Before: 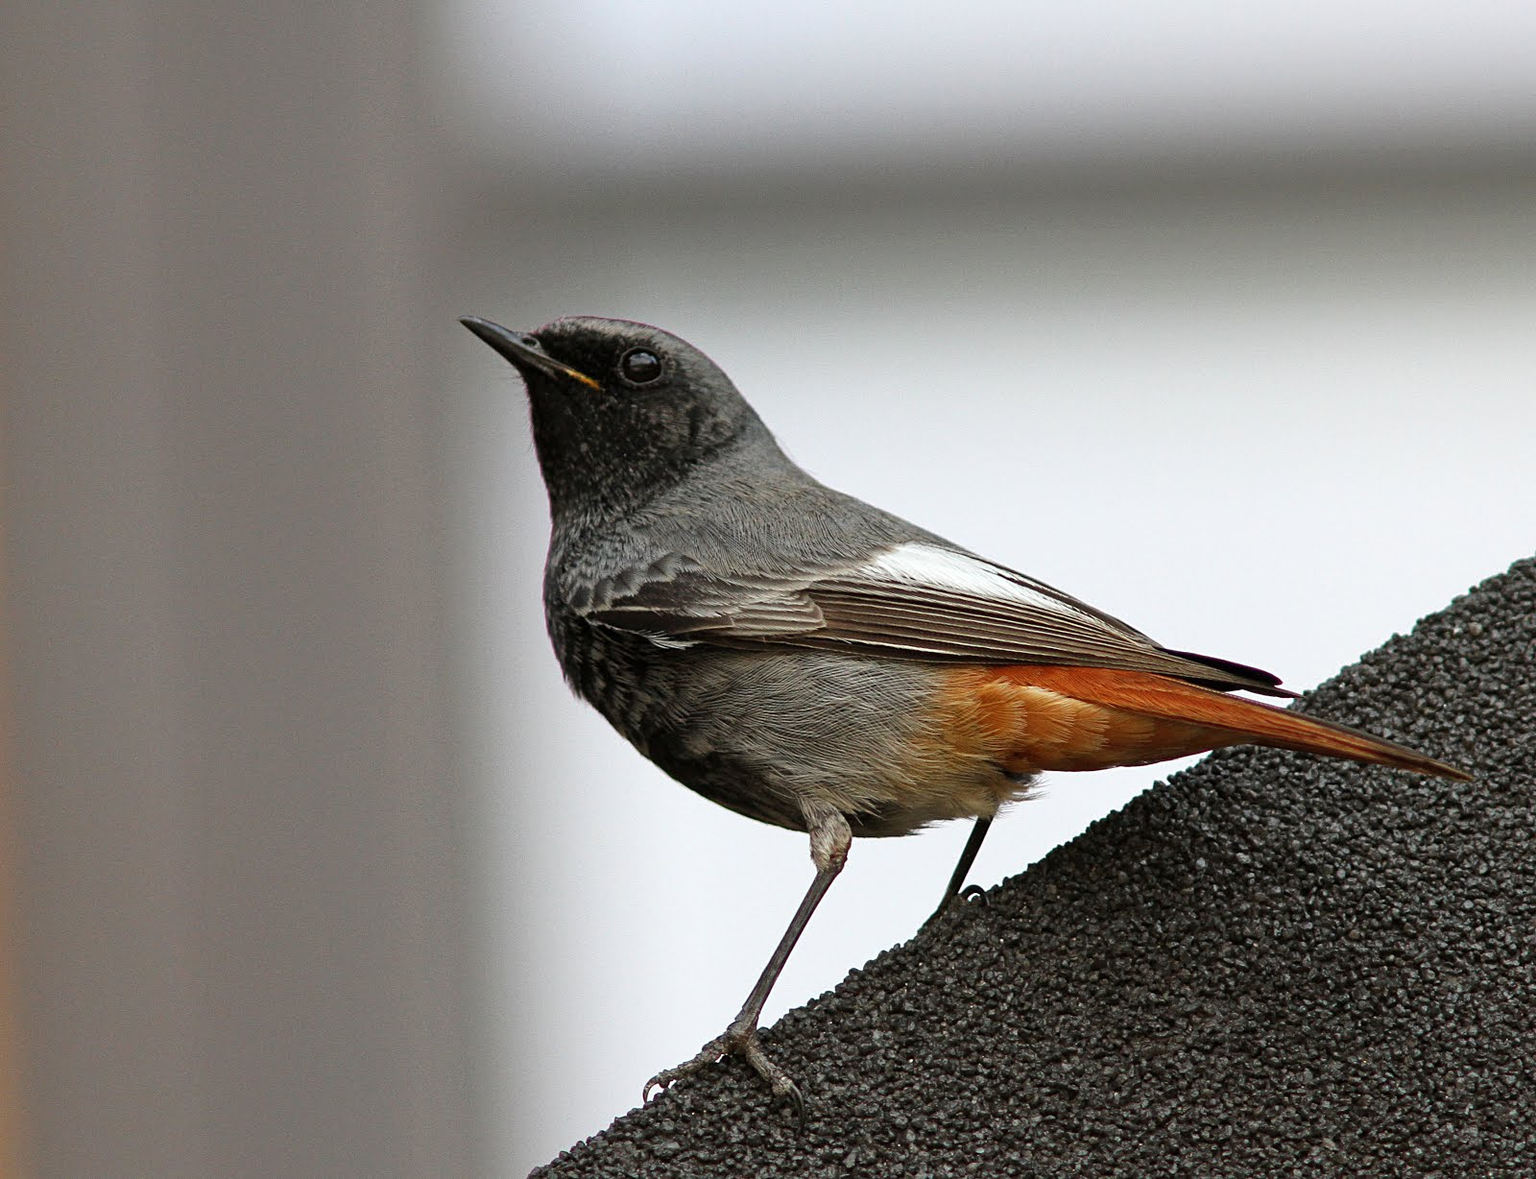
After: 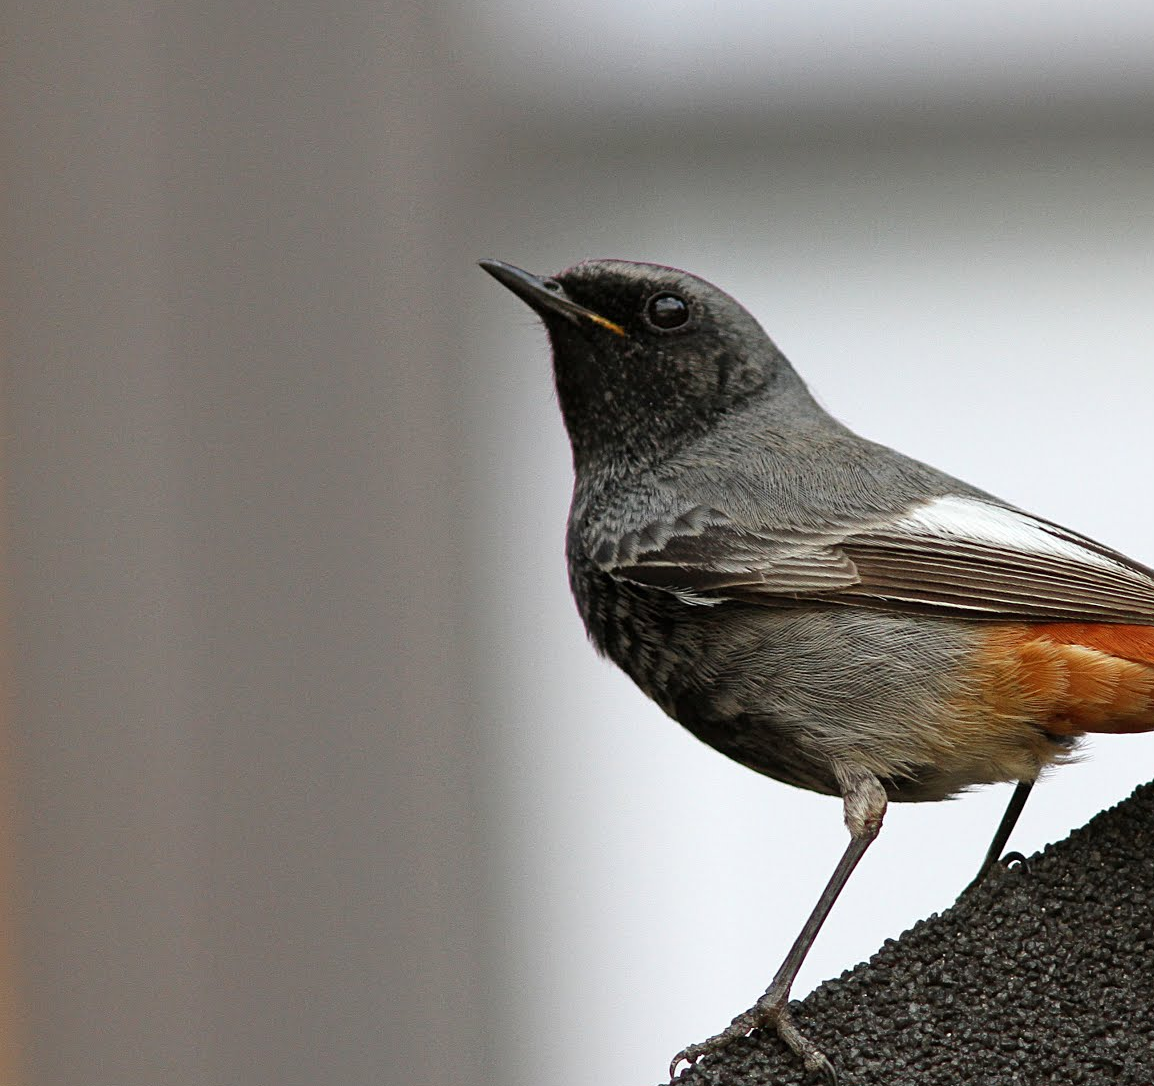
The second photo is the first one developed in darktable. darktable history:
crop: top 5.76%, right 27.859%, bottom 5.765%
